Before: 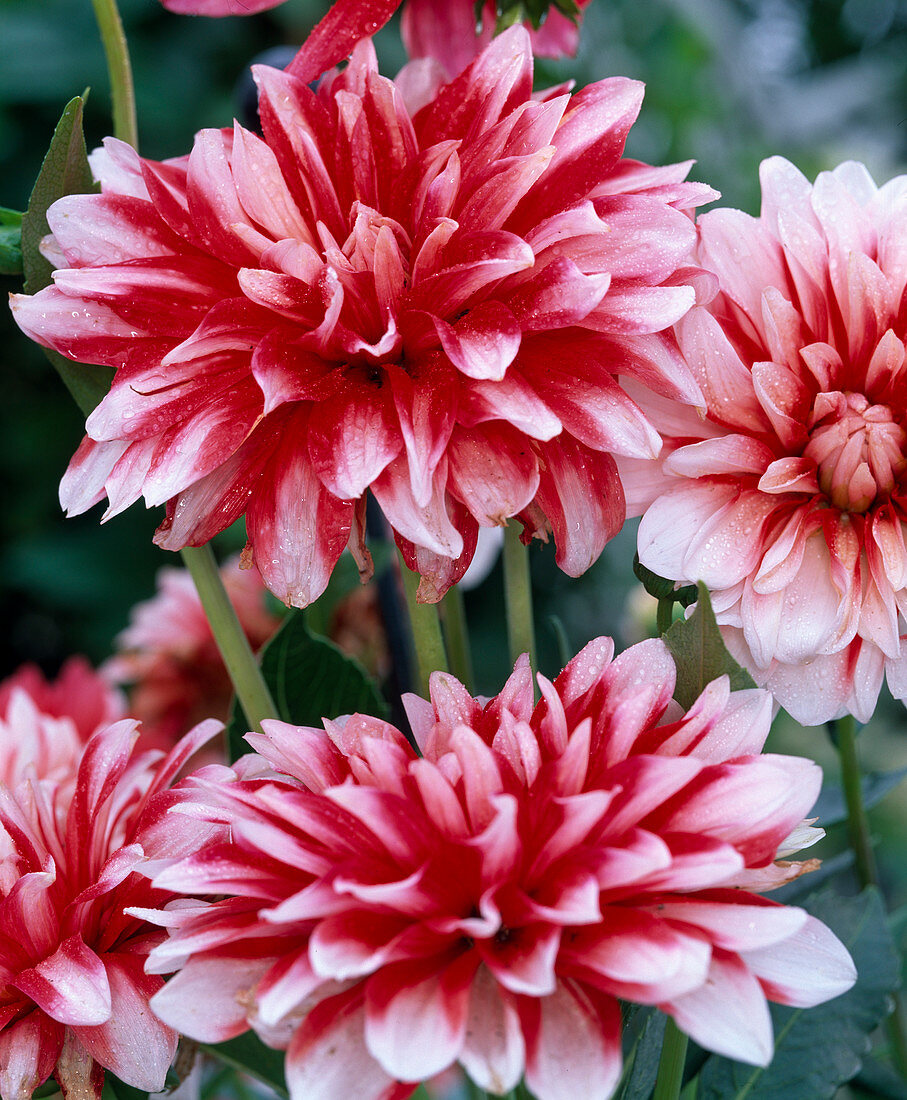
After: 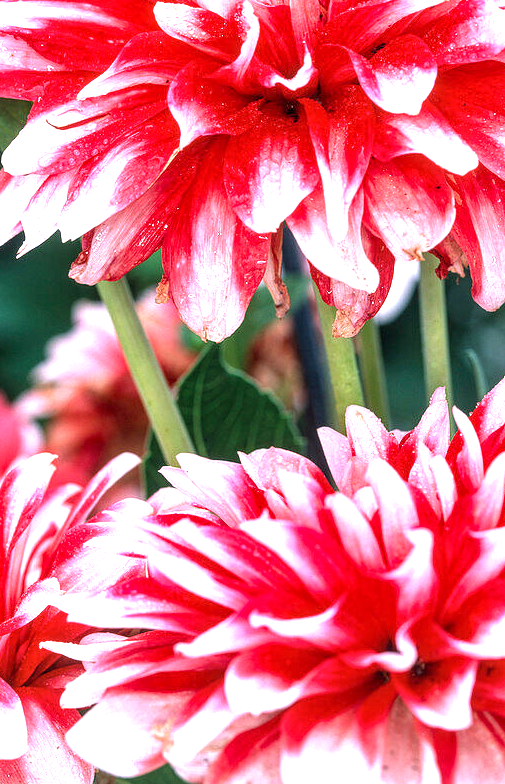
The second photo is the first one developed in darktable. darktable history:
exposure: black level correction 0, exposure 1.466 EV, compensate highlight preservation false
local contrast: on, module defaults
crop: left 9.288%, top 24.218%, right 34.971%, bottom 4.382%
